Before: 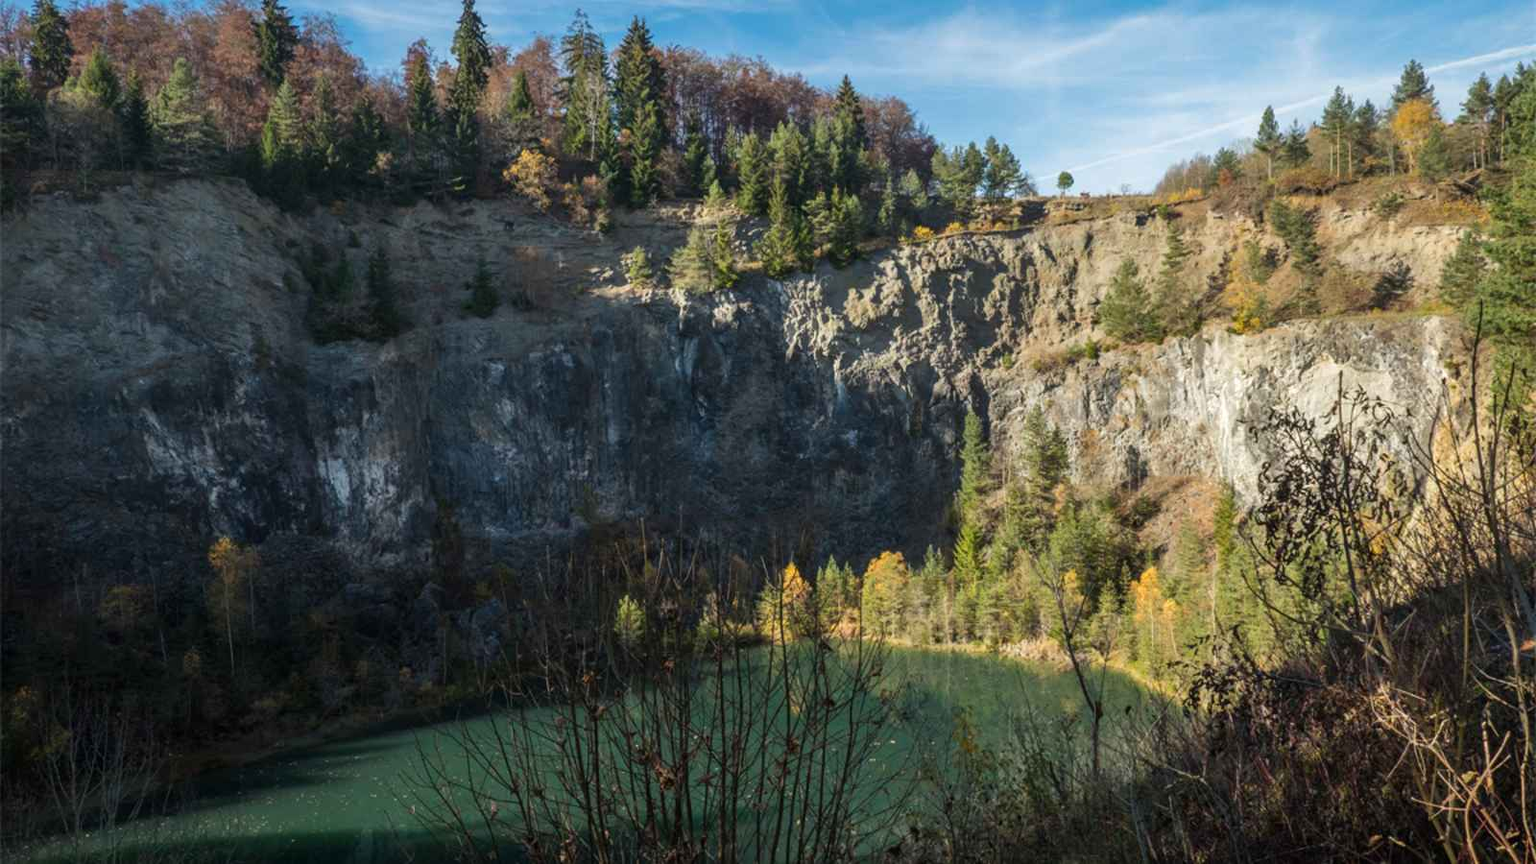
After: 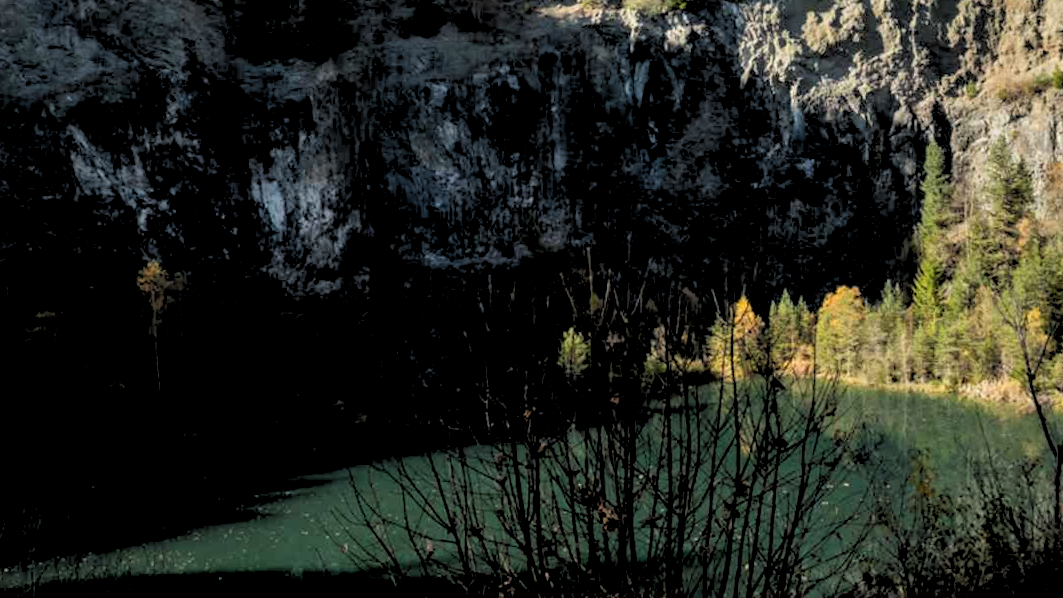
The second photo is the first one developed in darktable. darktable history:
exposure: compensate highlight preservation false
rgb levels: levels [[0.029, 0.461, 0.922], [0, 0.5, 1], [0, 0.5, 1]]
crop and rotate: angle -0.82°, left 3.85%, top 31.828%, right 27.992%
